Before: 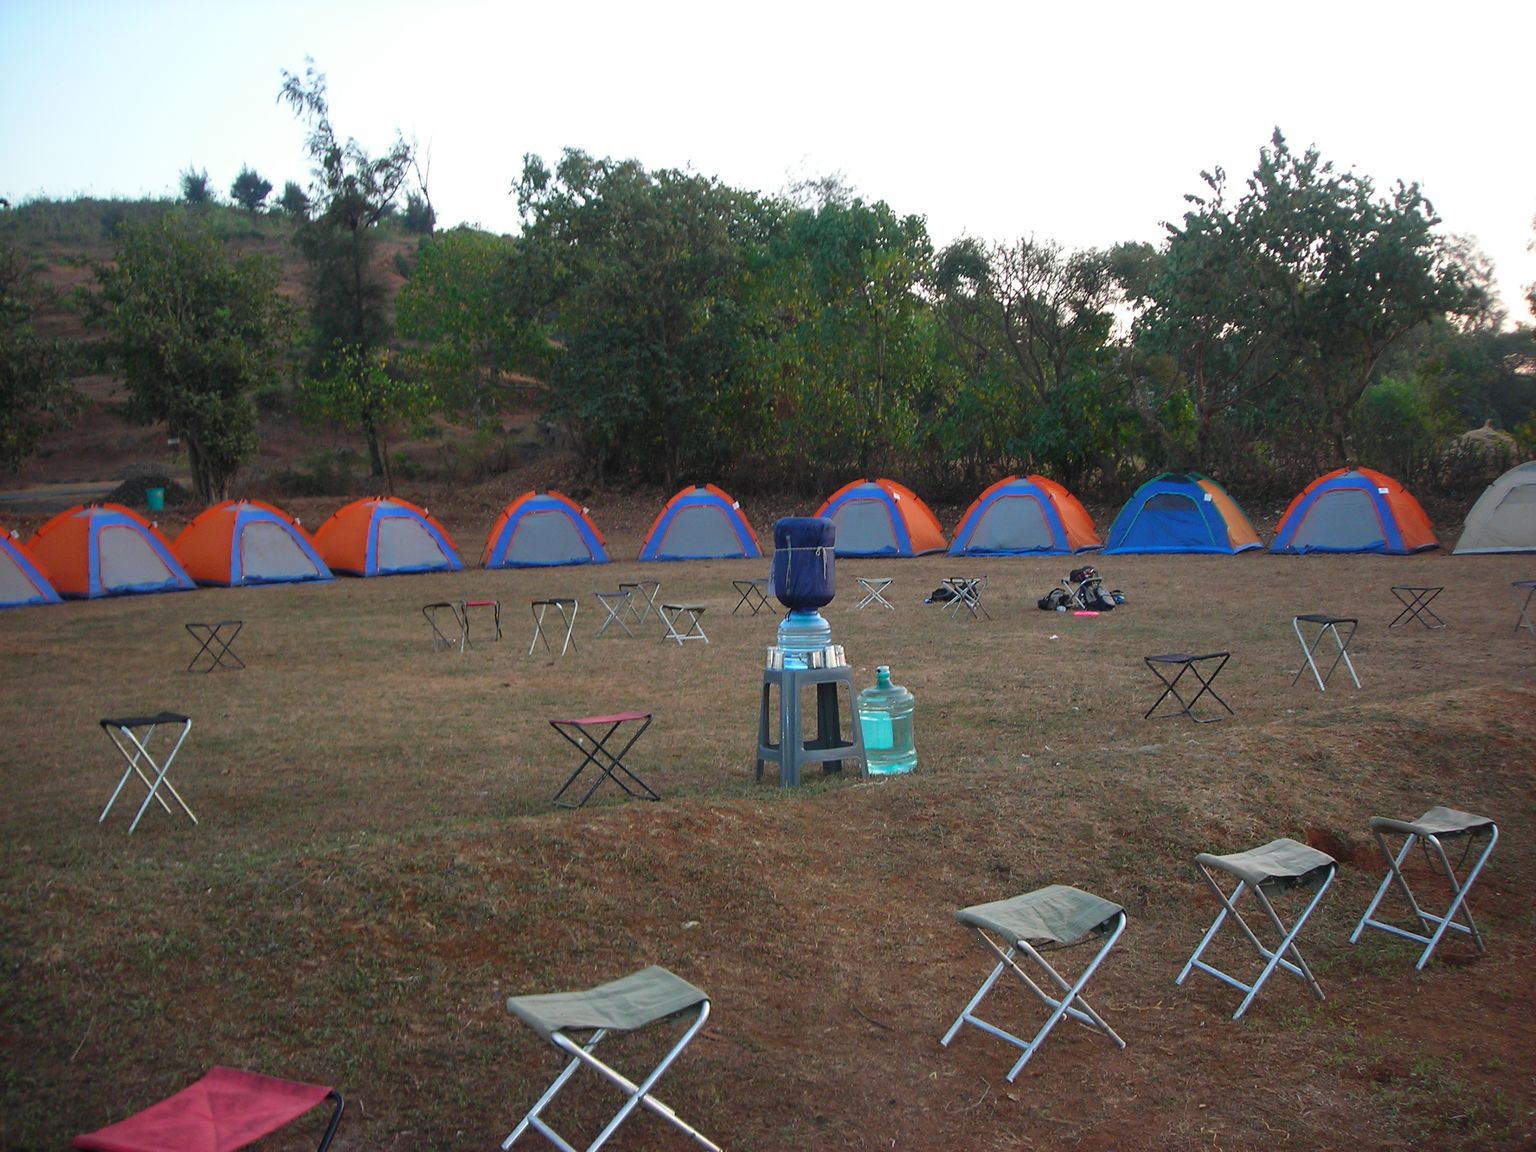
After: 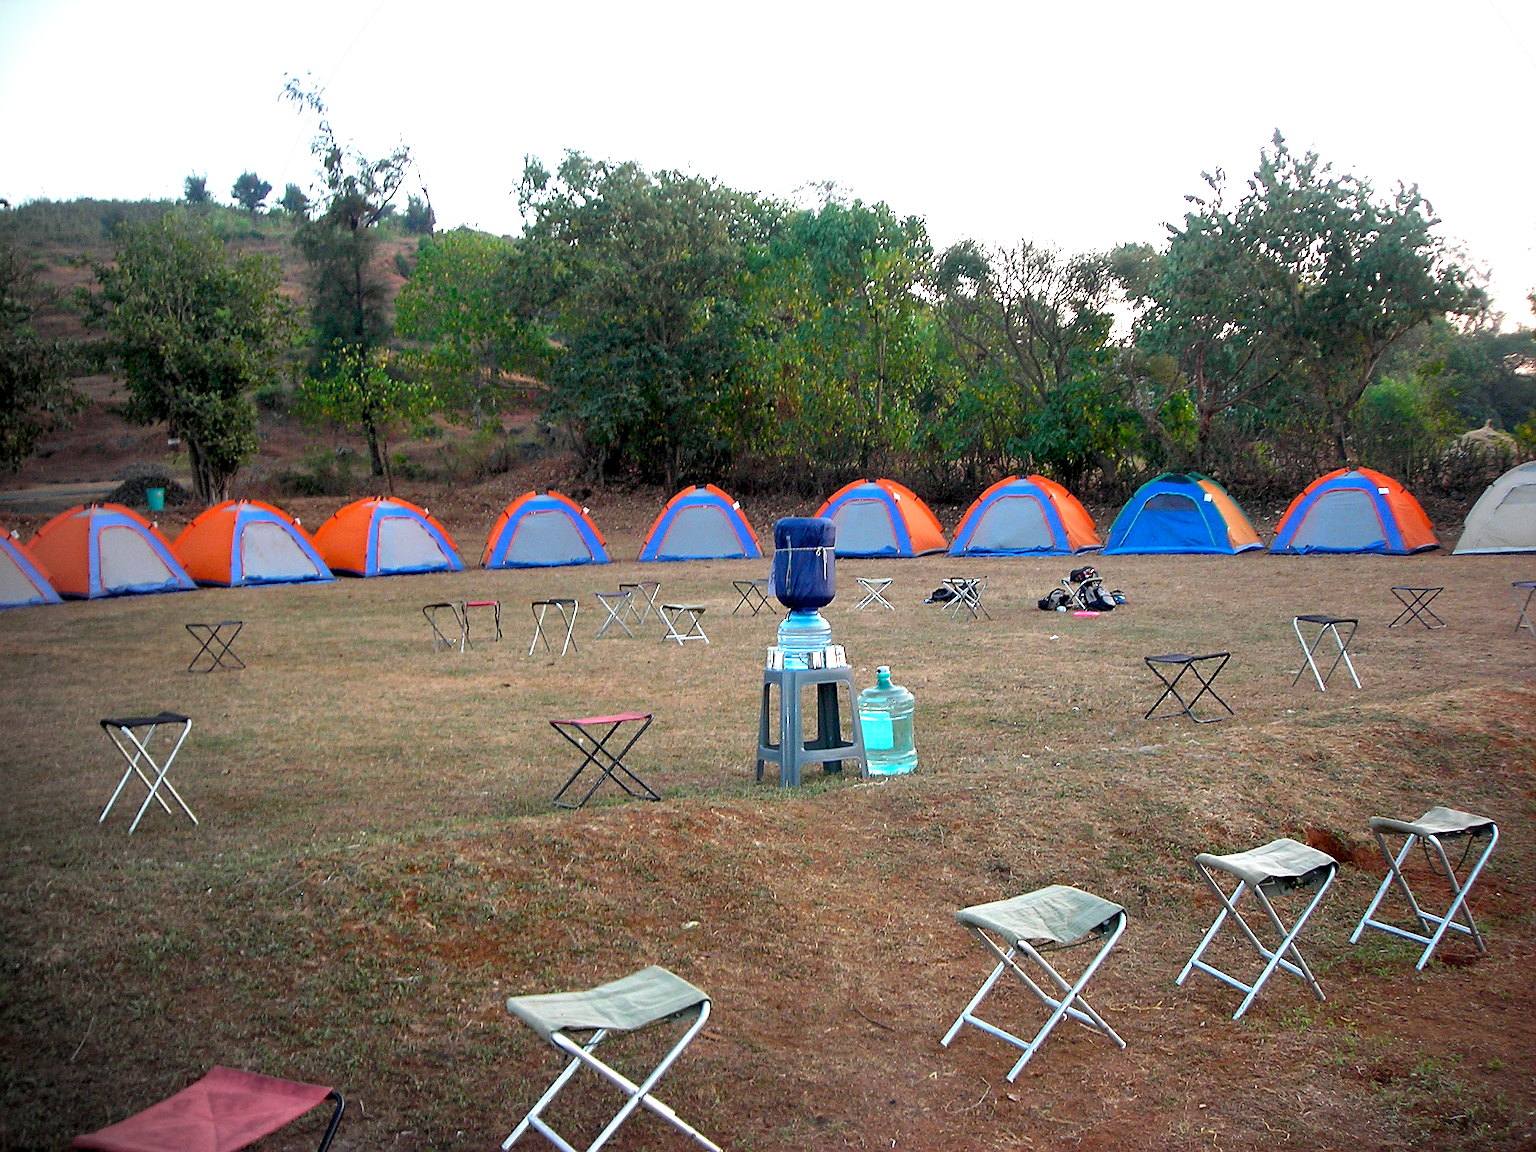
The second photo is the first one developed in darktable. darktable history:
vignetting: fall-off start 91.8%, center (0.219, -0.237), unbound false
exposure: black level correction 0.011, exposure 1.087 EV, compensate exposure bias true, compensate highlight preservation false
sharpen: on, module defaults
